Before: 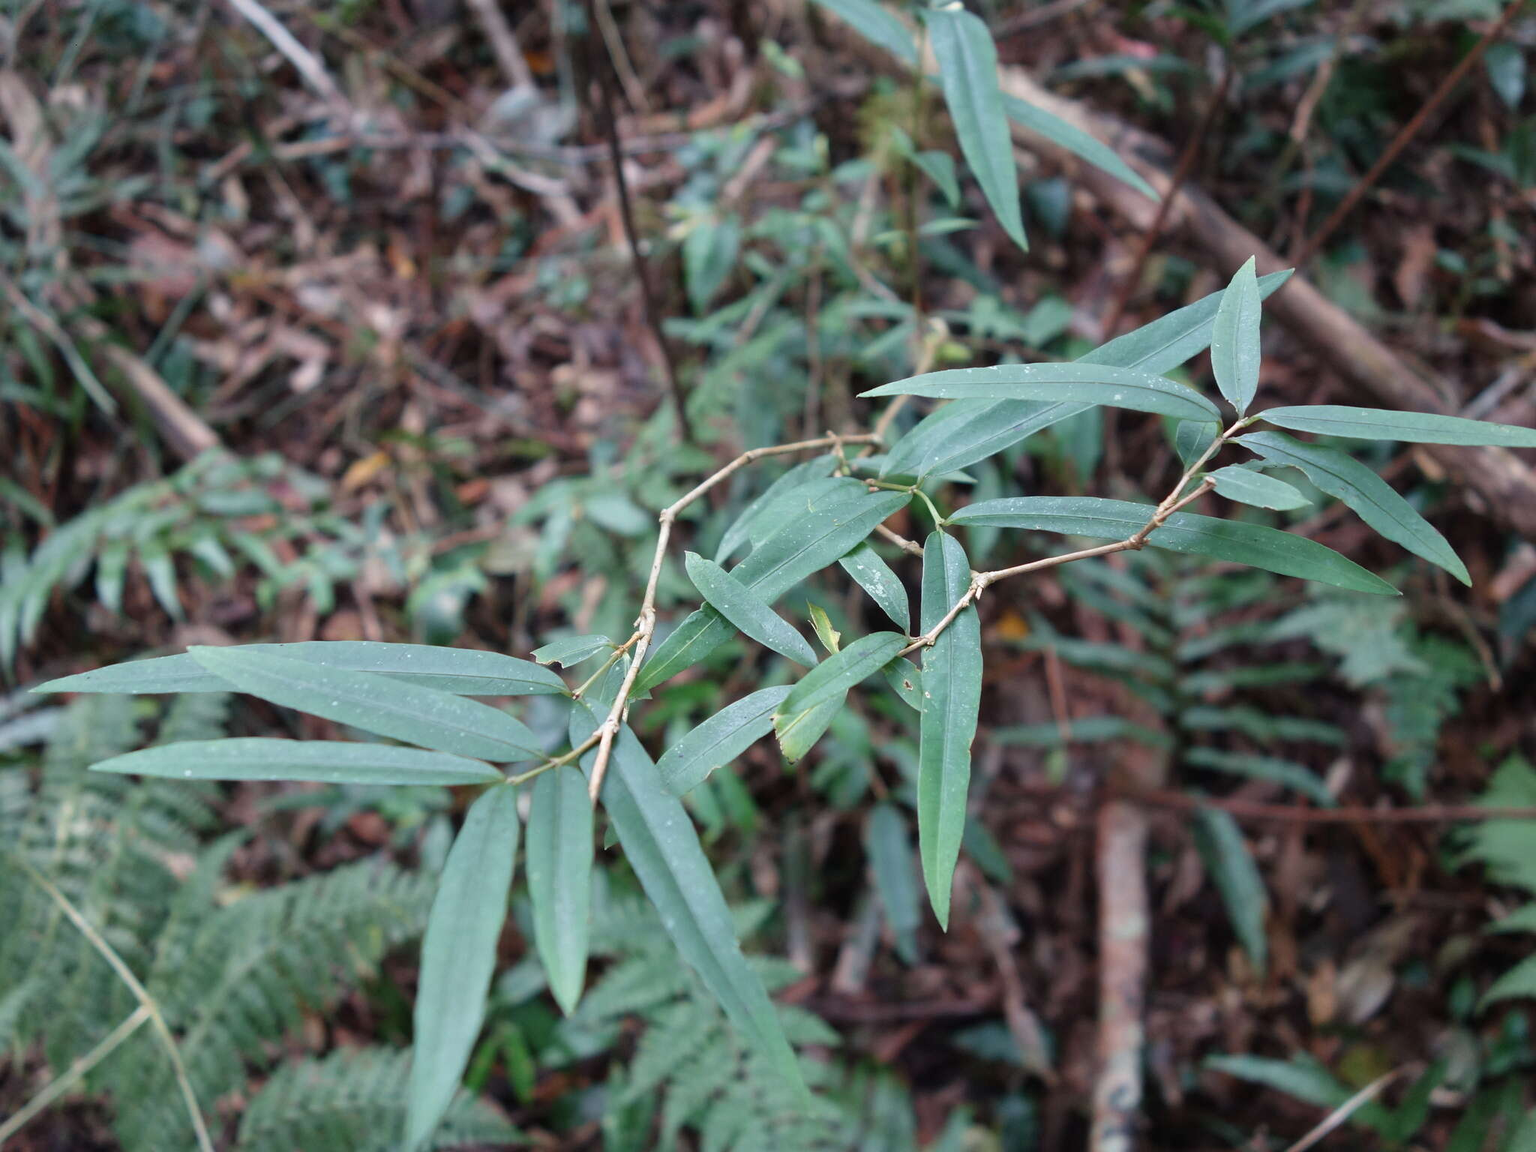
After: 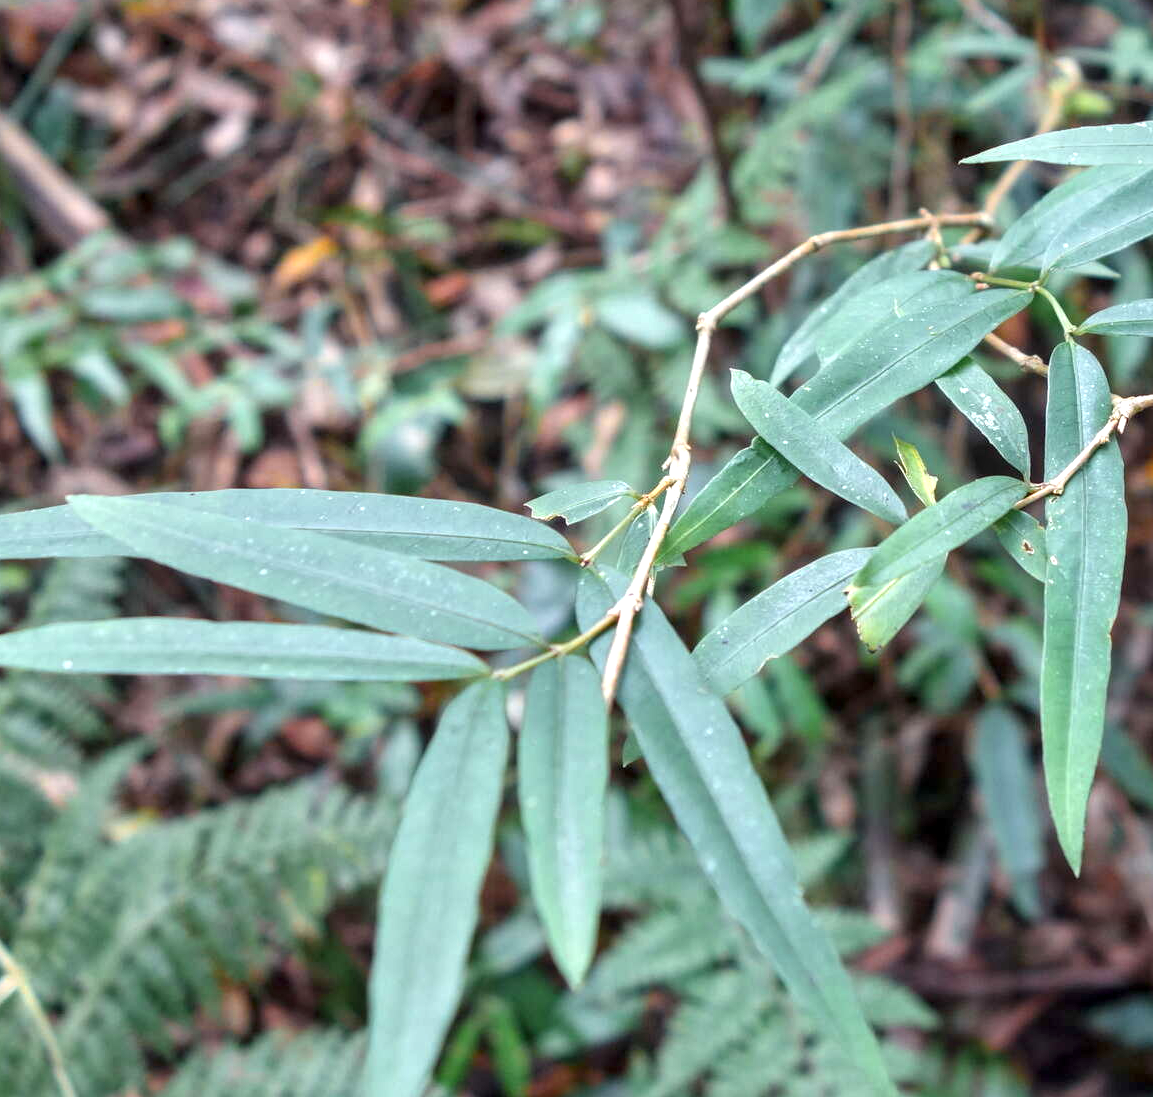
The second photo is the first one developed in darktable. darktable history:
local contrast: on, module defaults
tone equalizer: on, module defaults
exposure: black level correction 0.001, exposure 0.5 EV, compensate exposure bias true, compensate highlight preservation false
crop: left 8.966%, top 23.852%, right 34.699%, bottom 4.703%
color zones: curves: ch0 [(0.224, 0.526) (0.75, 0.5)]; ch1 [(0.055, 0.526) (0.224, 0.761) (0.377, 0.526) (0.75, 0.5)]
